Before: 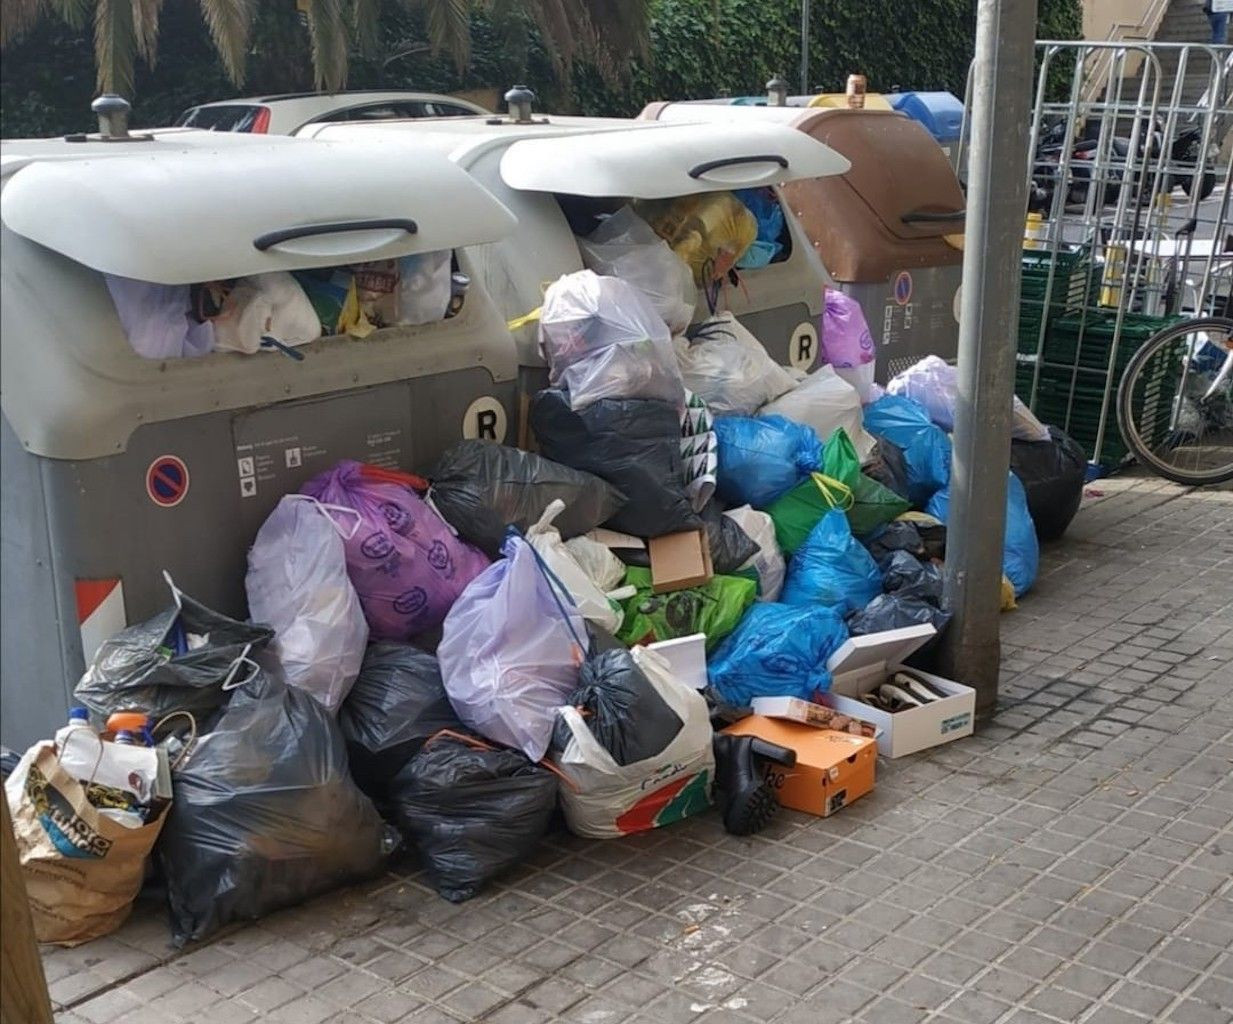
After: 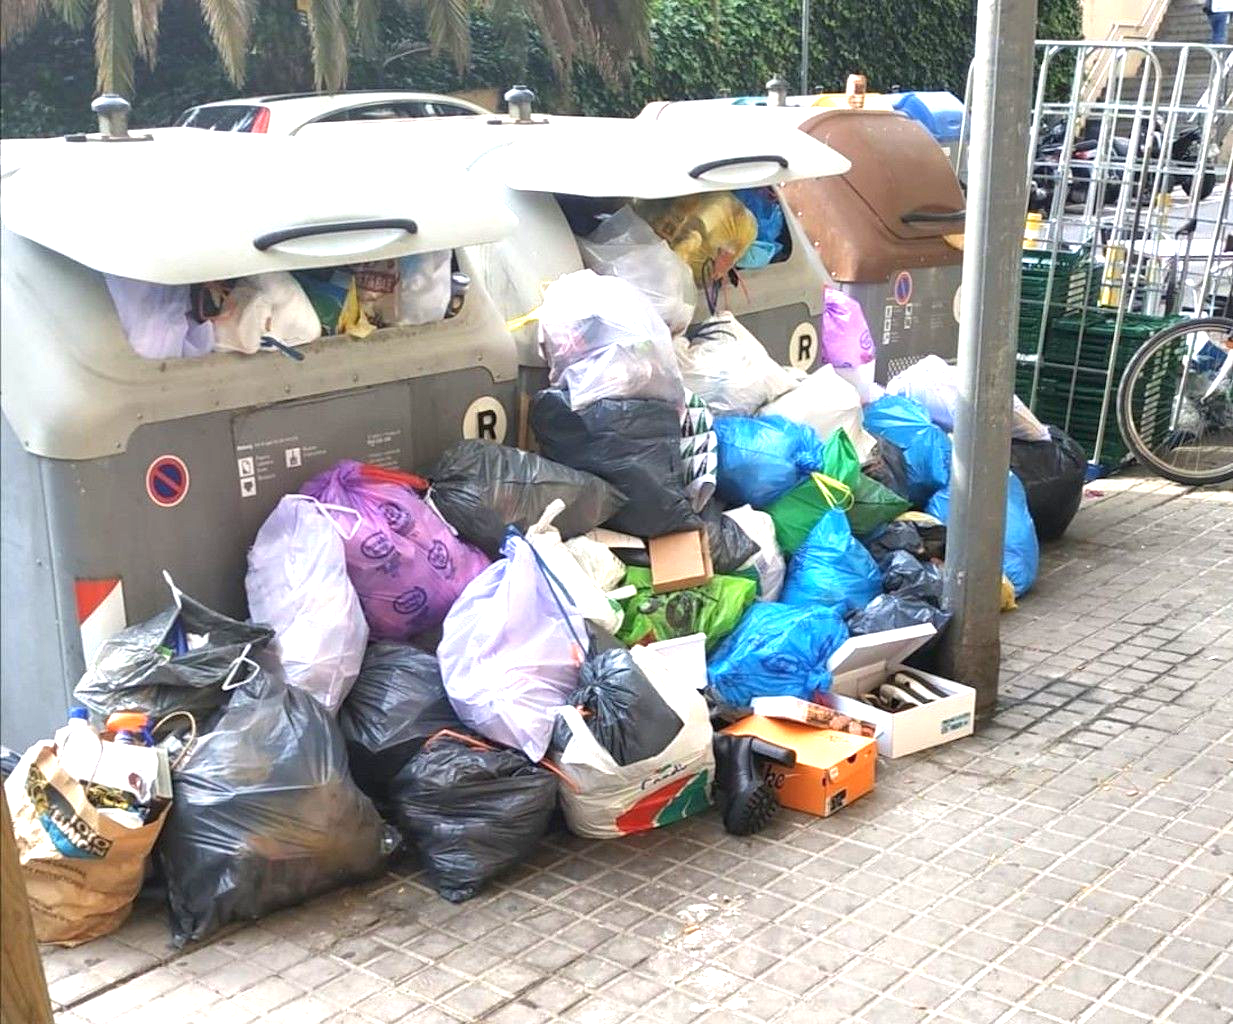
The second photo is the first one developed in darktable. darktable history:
exposure: black level correction 0, exposure 1.522 EV, compensate highlight preservation false
